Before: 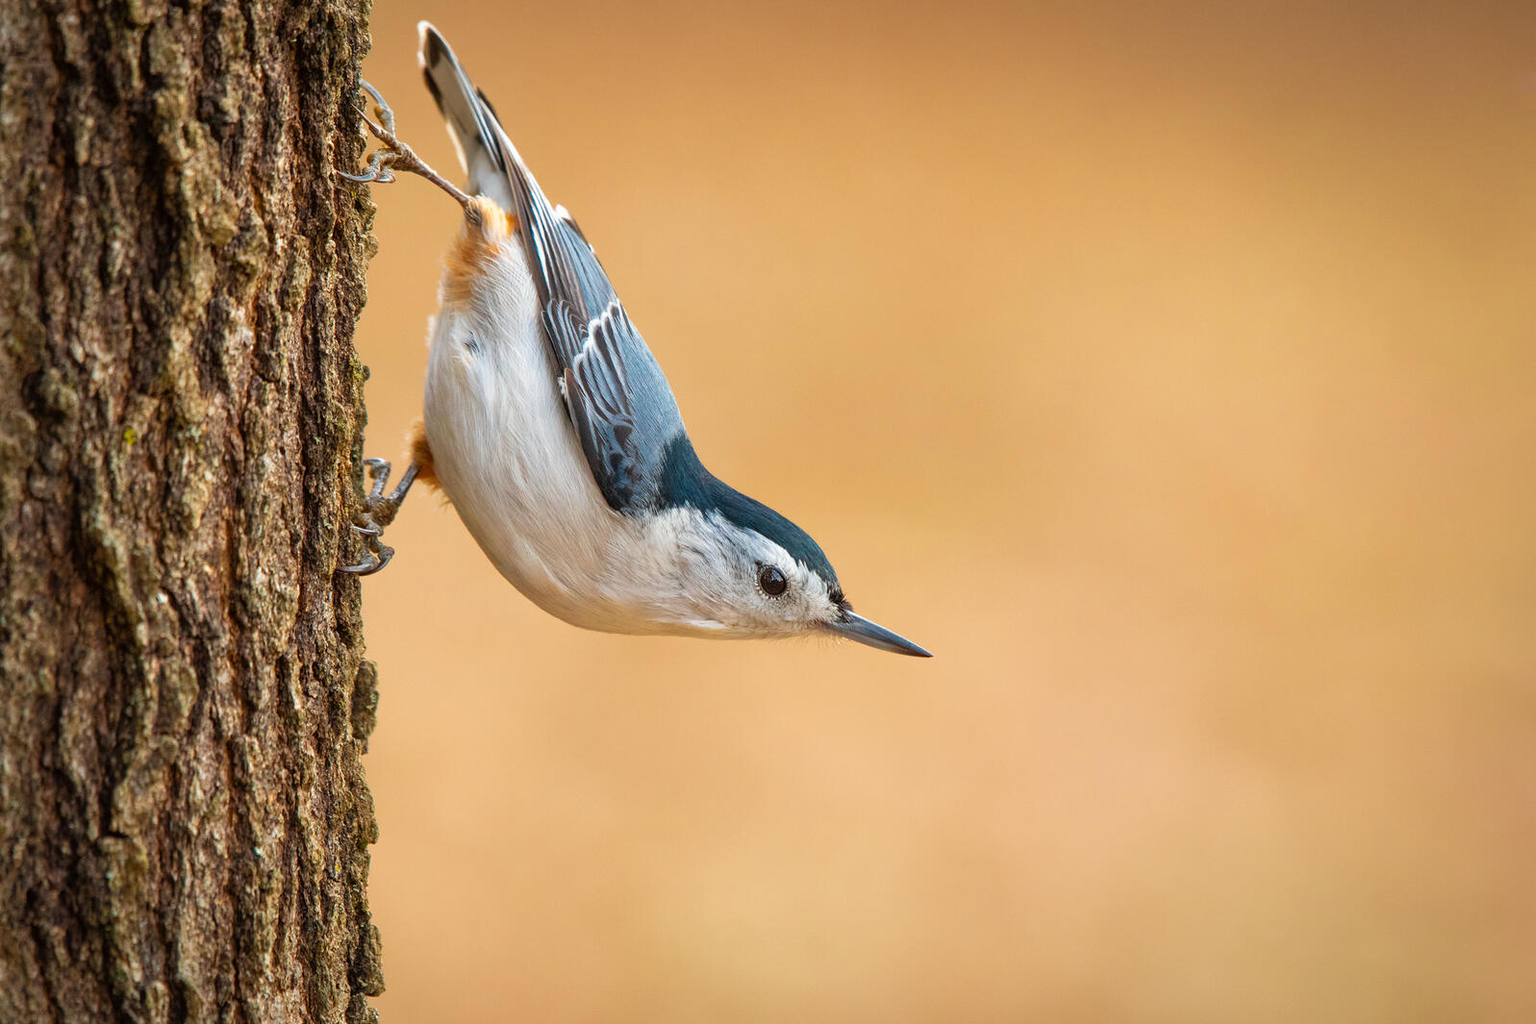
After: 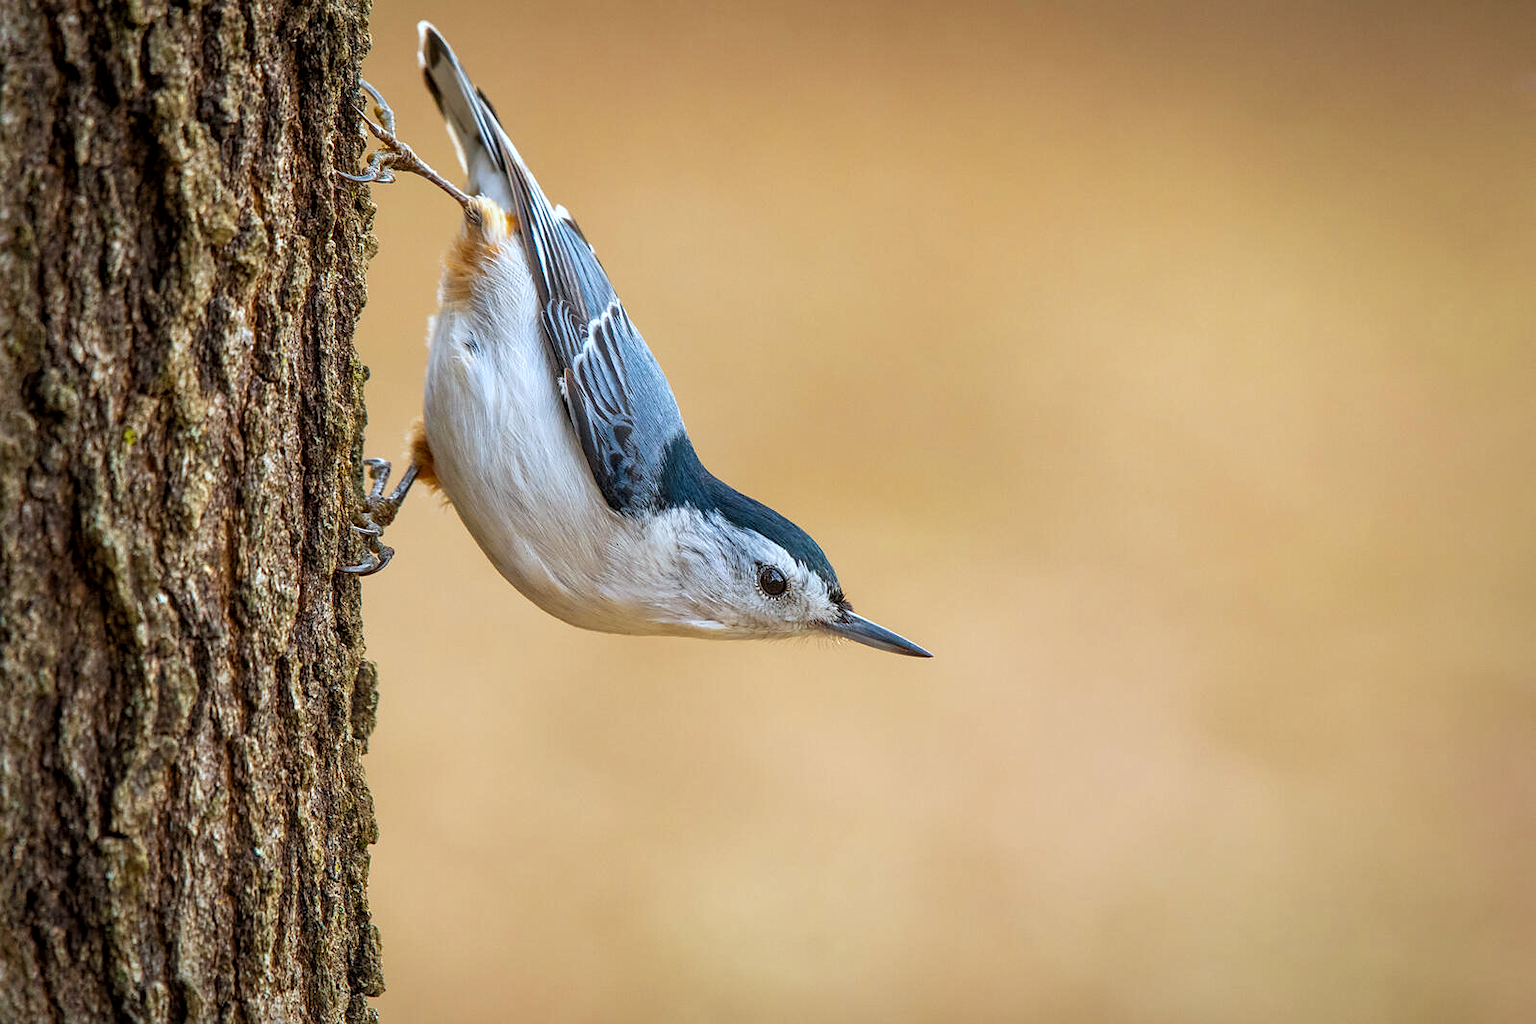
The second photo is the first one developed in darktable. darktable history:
sharpen: radius 1.458, amount 0.398, threshold 1.271
white balance: red 0.924, blue 1.095
local contrast: on, module defaults
